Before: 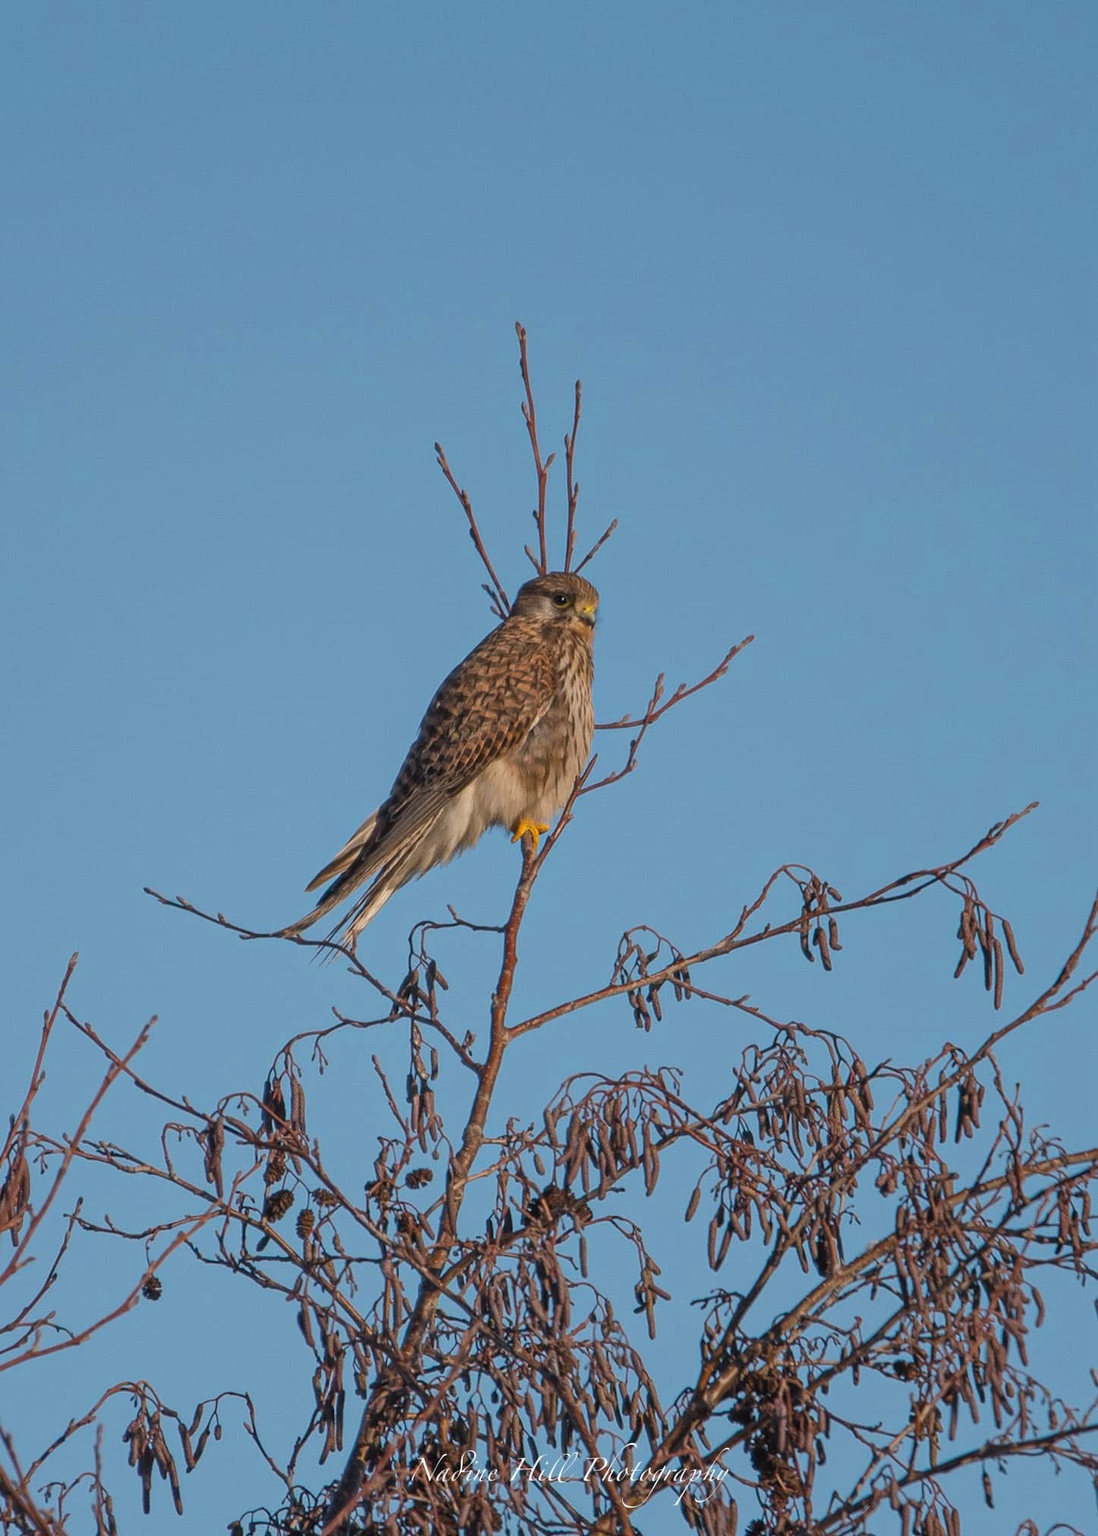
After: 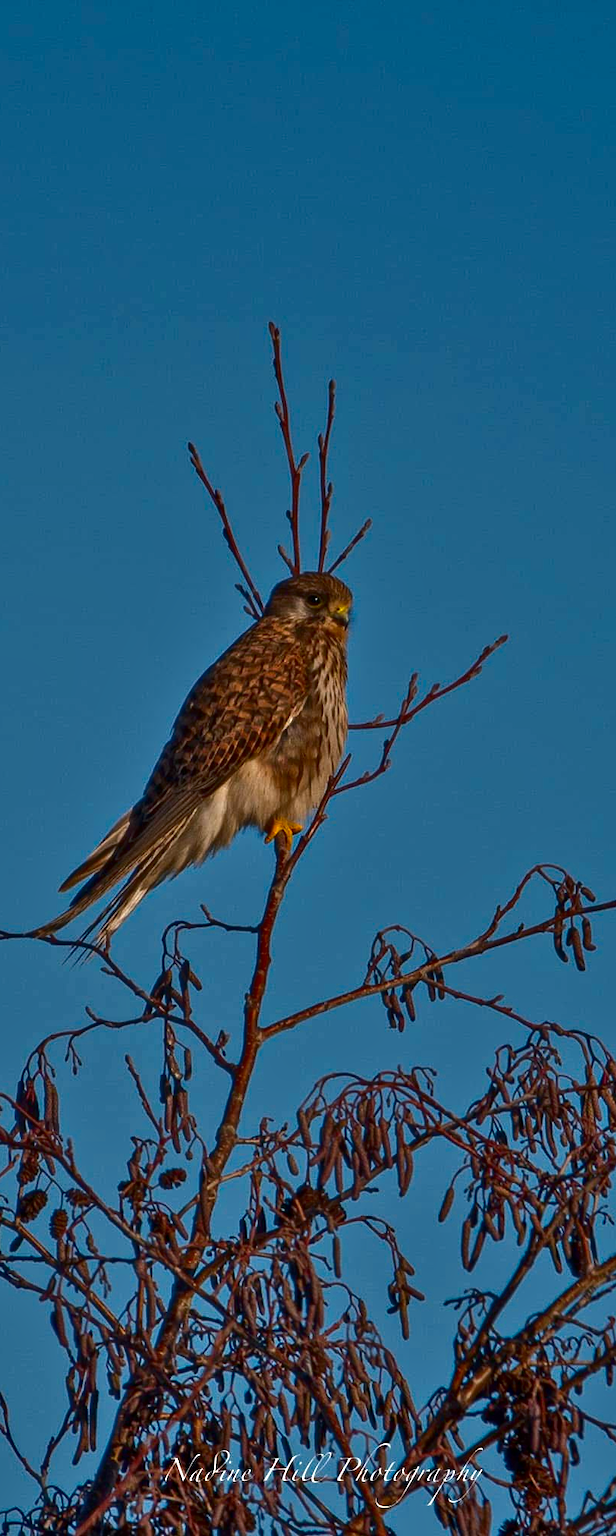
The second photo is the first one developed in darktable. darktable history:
tone equalizer: -7 EV 0.15 EV, -6 EV 0.6 EV, -5 EV 1.15 EV, -4 EV 1.33 EV, -3 EV 1.15 EV, -2 EV 0.6 EV, -1 EV 0.15 EV, mask exposure compensation -0.5 EV
contrast brightness saturation: contrast 0.09, brightness -0.59, saturation 0.17
crop and rotate: left 22.516%, right 21.234%
